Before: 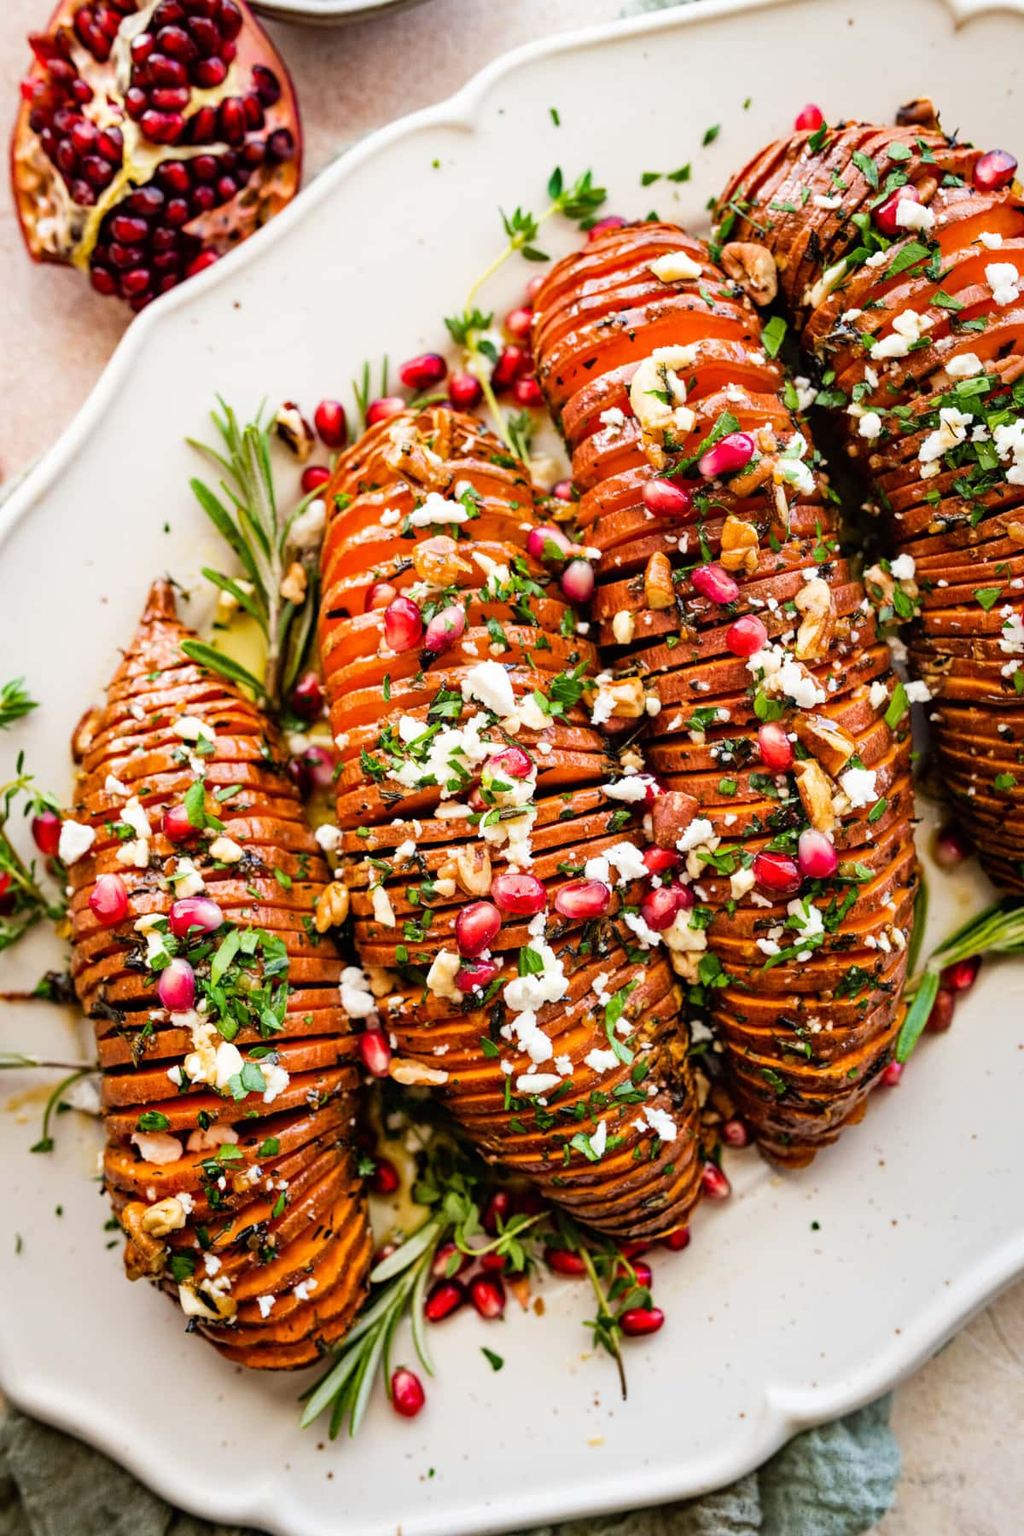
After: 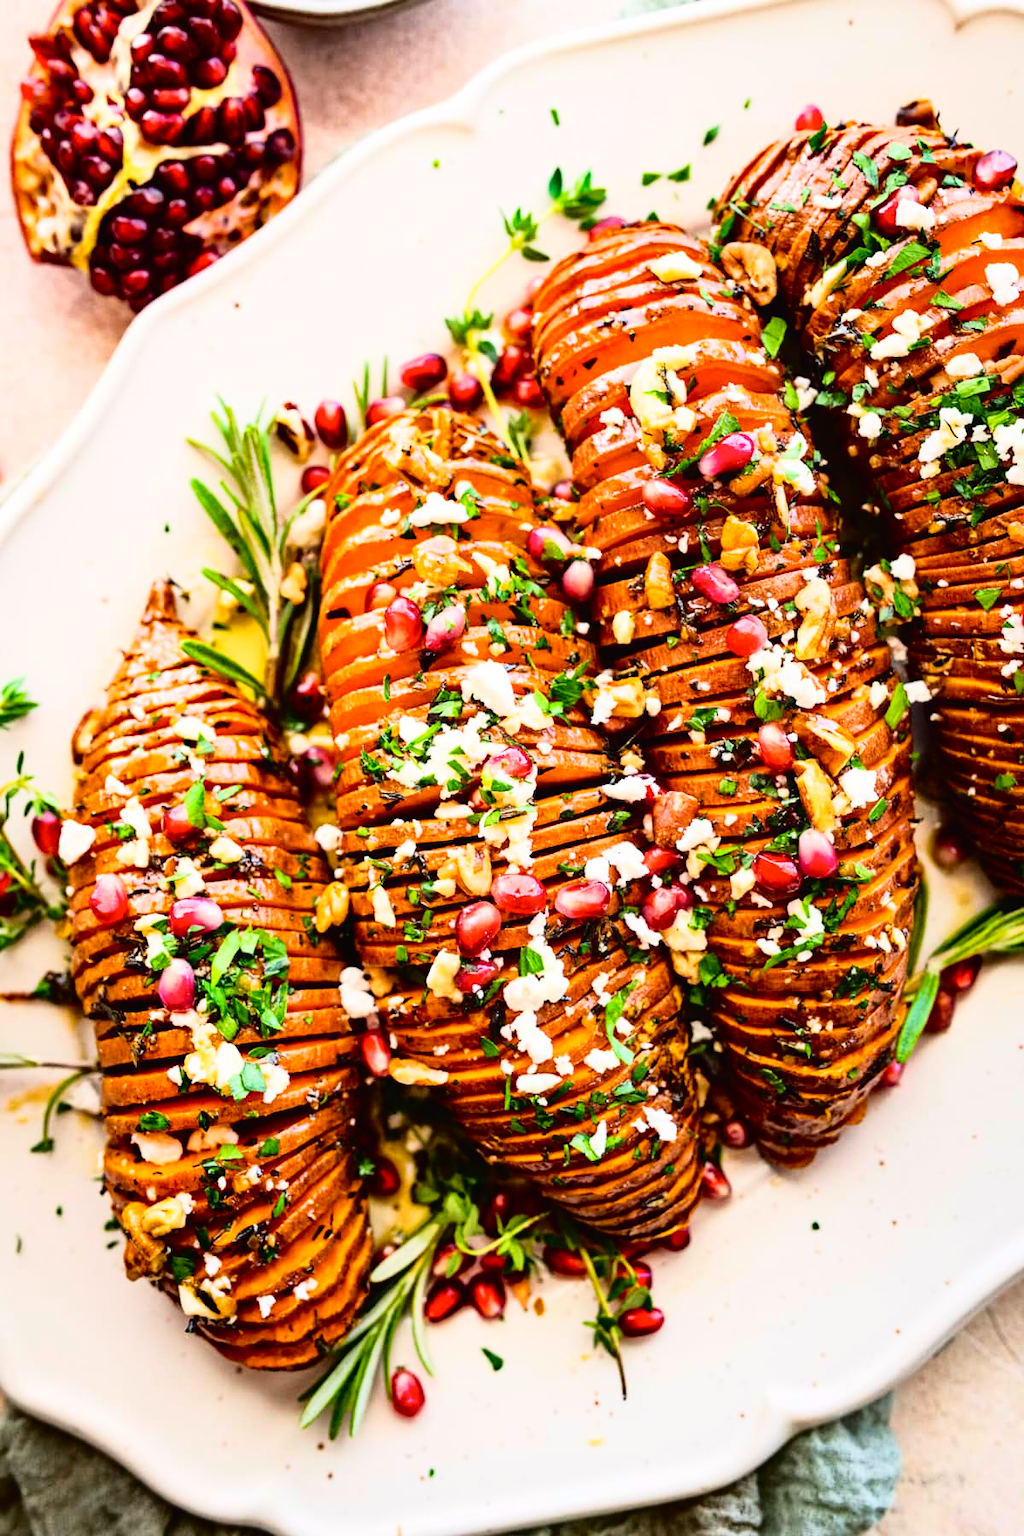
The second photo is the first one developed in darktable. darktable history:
tone curve: curves: ch0 [(0, 0.013) (0.117, 0.081) (0.257, 0.259) (0.408, 0.45) (0.611, 0.64) (0.81, 0.857) (1, 1)]; ch1 [(0, 0) (0.287, 0.198) (0.501, 0.506) (0.56, 0.584) (0.715, 0.741) (0.976, 0.992)]; ch2 [(0, 0) (0.369, 0.362) (0.5, 0.5) (0.537, 0.547) (0.59, 0.603) (0.681, 0.754) (1, 1)], color space Lab, independent channels, preserve colors none
contrast brightness saturation: contrast 0.244, brightness 0.087
